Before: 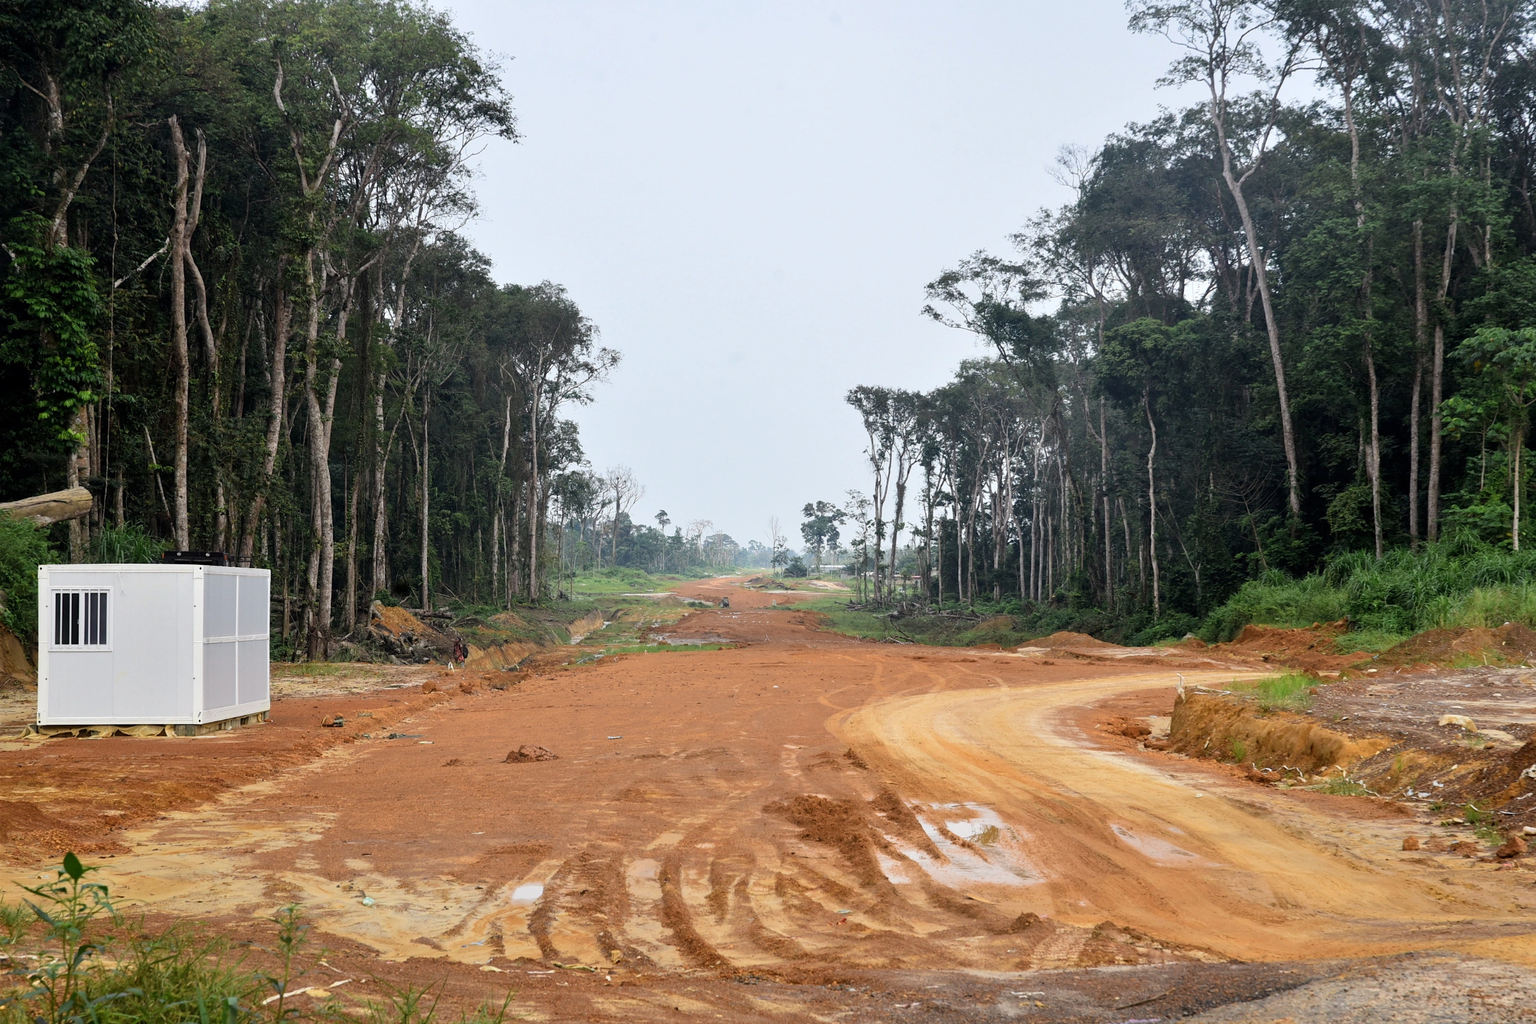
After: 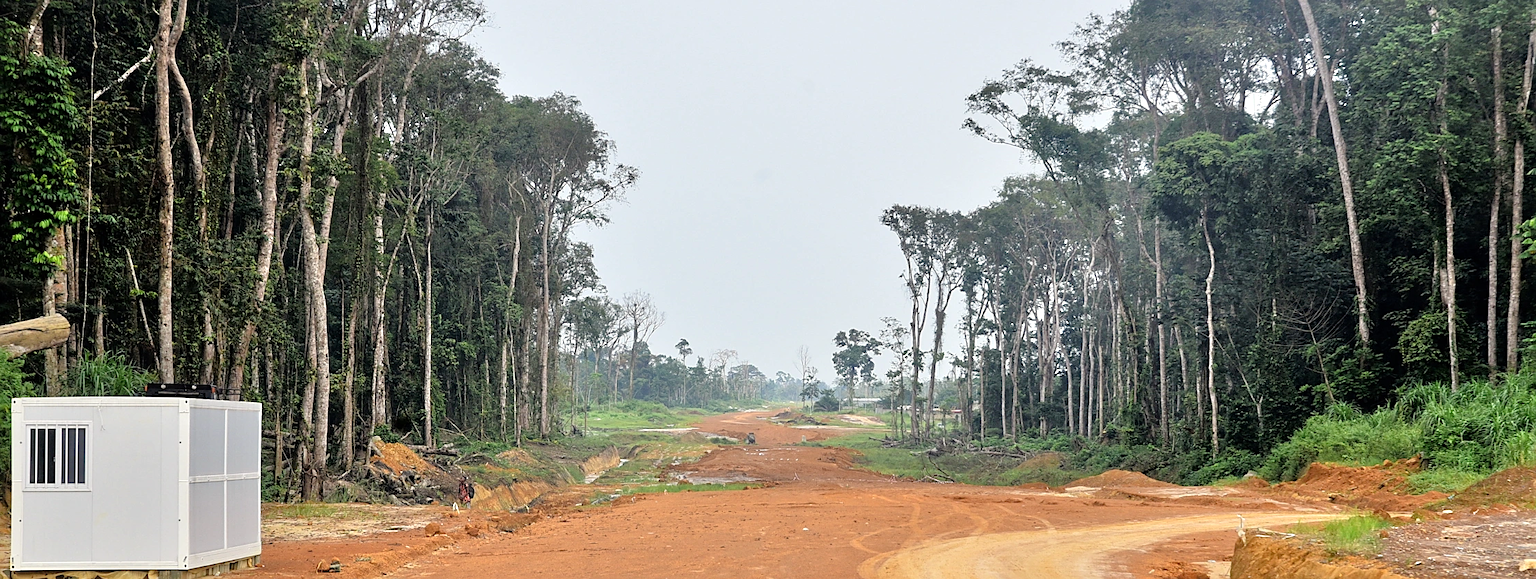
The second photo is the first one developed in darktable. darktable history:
tone equalizer: -7 EV 0.147 EV, -6 EV 0.584 EV, -5 EV 1.15 EV, -4 EV 1.3 EV, -3 EV 1.12 EV, -2 EV 0.6 EV, -1 EV 0.153 EV, mask exposure compensation -0.484 EV
crop: left 1.797%, top 19.094%, right 5.253%, bottom 28.261%
color correction: highlights b* 2.89
sharpen: on, module defaults
